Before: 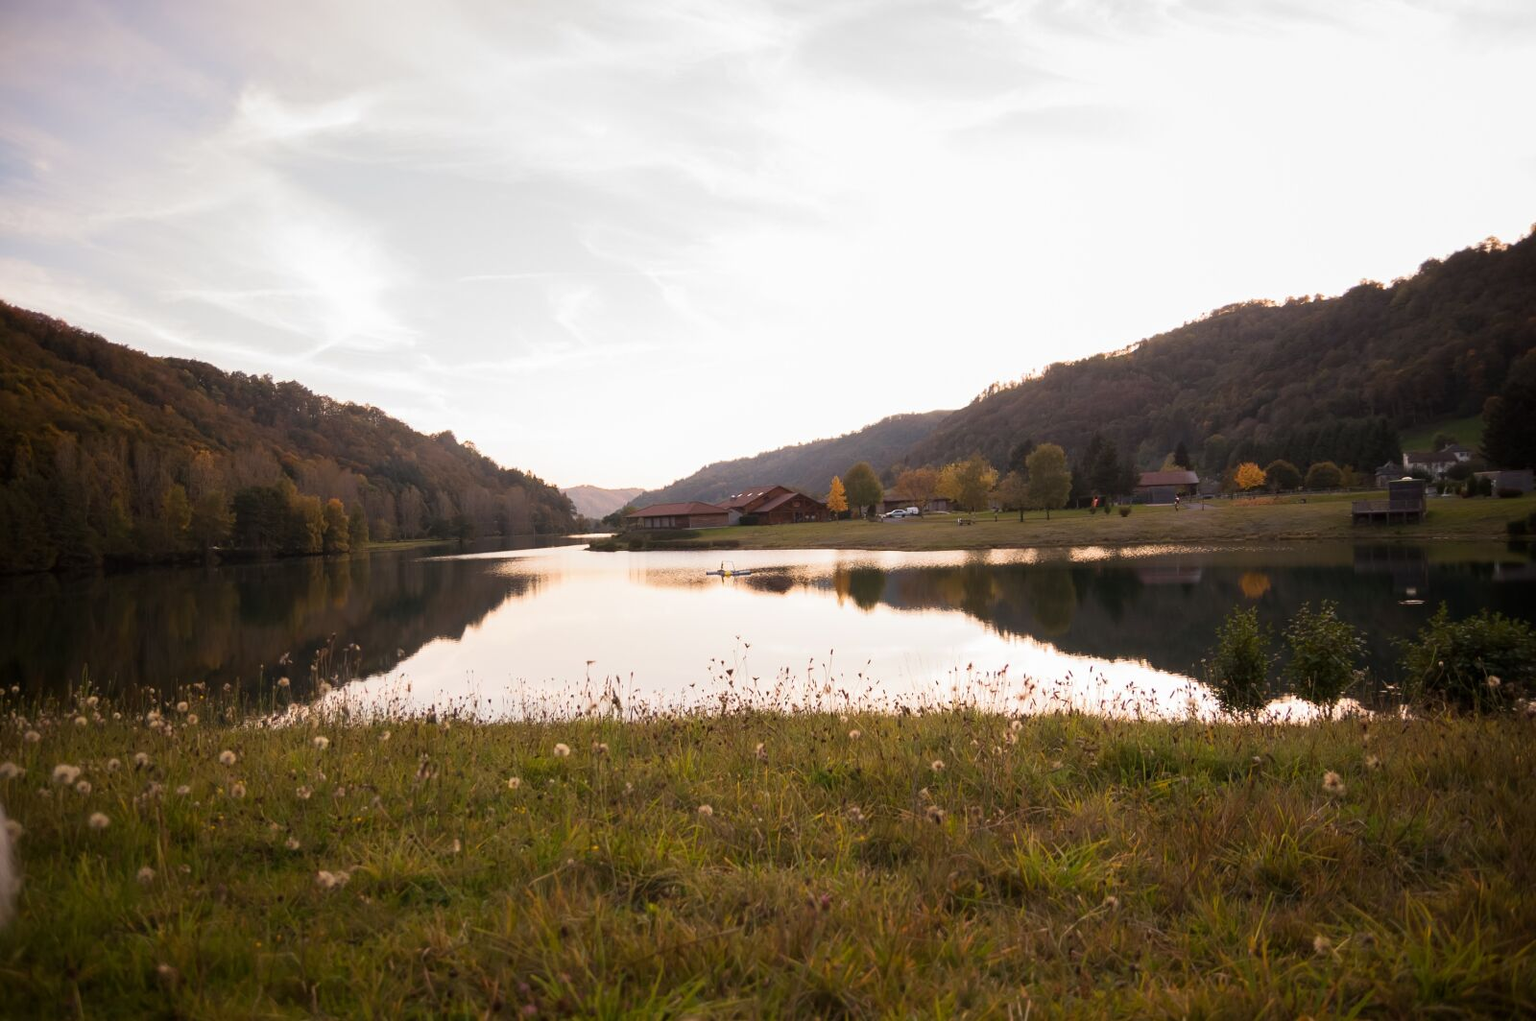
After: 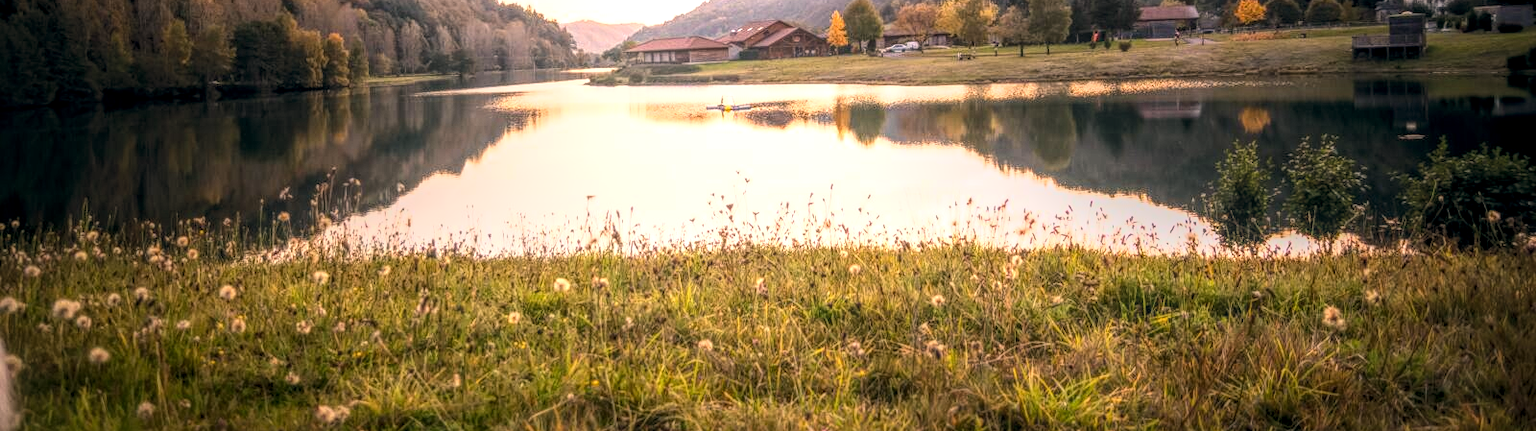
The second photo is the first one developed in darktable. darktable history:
contrast brightness saturation: contrast 0.197, brightness 0.162, saturation 0.227
local contrast: highlights 6%, shadows 4%, detail 201%, midtone range 0.249
crop: top 45.59%, bottom 12.127%
tone equalizer: -8 EV -0.768 EV, -7 EV -0.729 EV, -6 EV -0.577 EV, -5 EV -0.374 EV, -3 EV 0.373 EV, -2 EV 0.6 EV, -1 EV 0.697 EV, +0 EV 0.74 EV, smoothing 1
color correction: highlights a* 5.46, highlights b* 5.32, shadows a* -4.62, shadows b* -5.21
exposure: exposure -0.014 EV, compensate highlight preservation false
